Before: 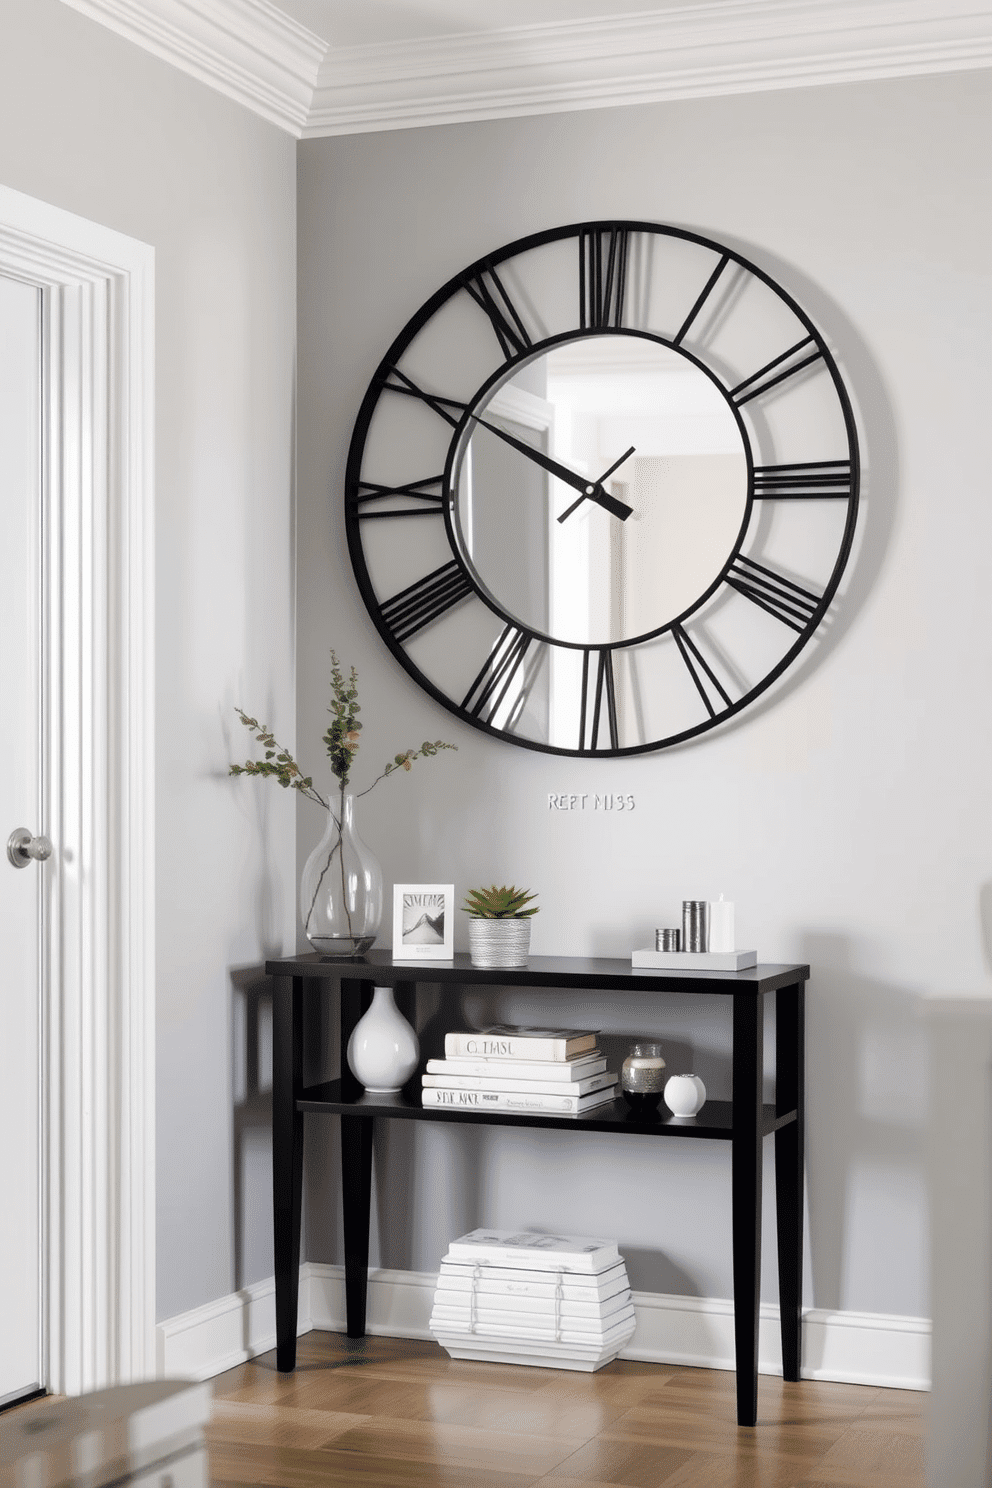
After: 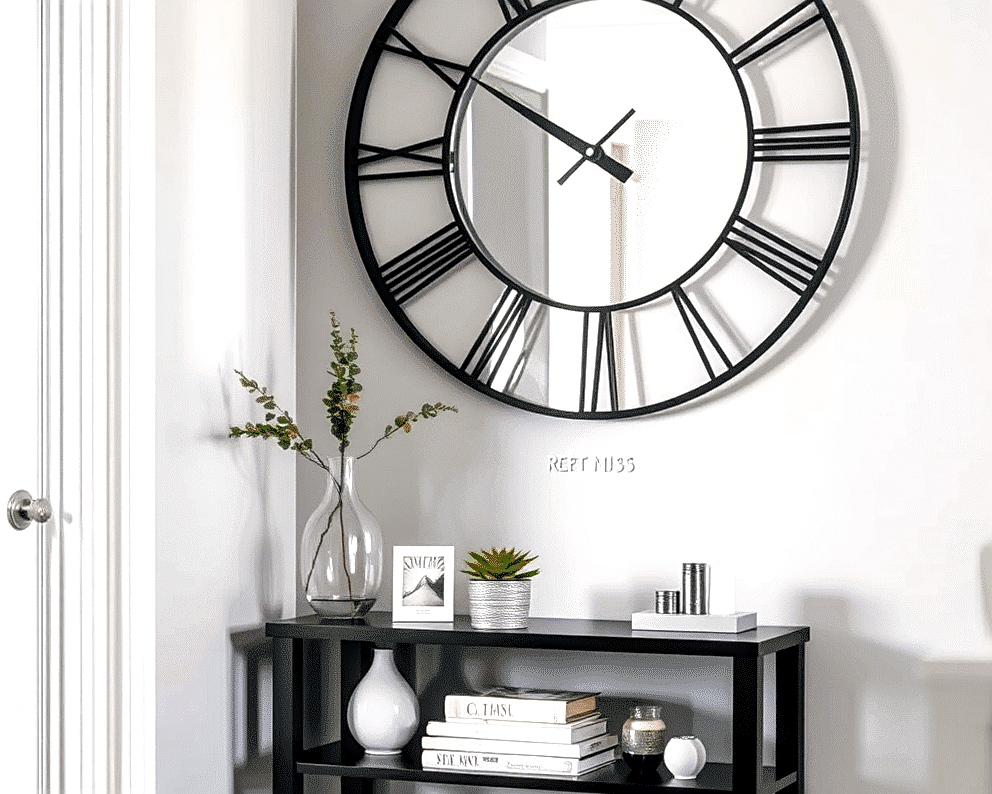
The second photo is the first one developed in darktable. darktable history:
crop and rotate: top 22.779%, bottom 23.796%
exposure: exposure 0.513 EV, compensate highlight preservation false
sharpen: on, module defaults
color balance rgb: shadows lift › luminance -7.691%, shadows lift › chroma 2.29%, shadows lift › hue 165.54°, perceptual saturation grading › global saturation 29.788%, global vibrance 9.964%
local contrast: highlights 22%, detail 150%
